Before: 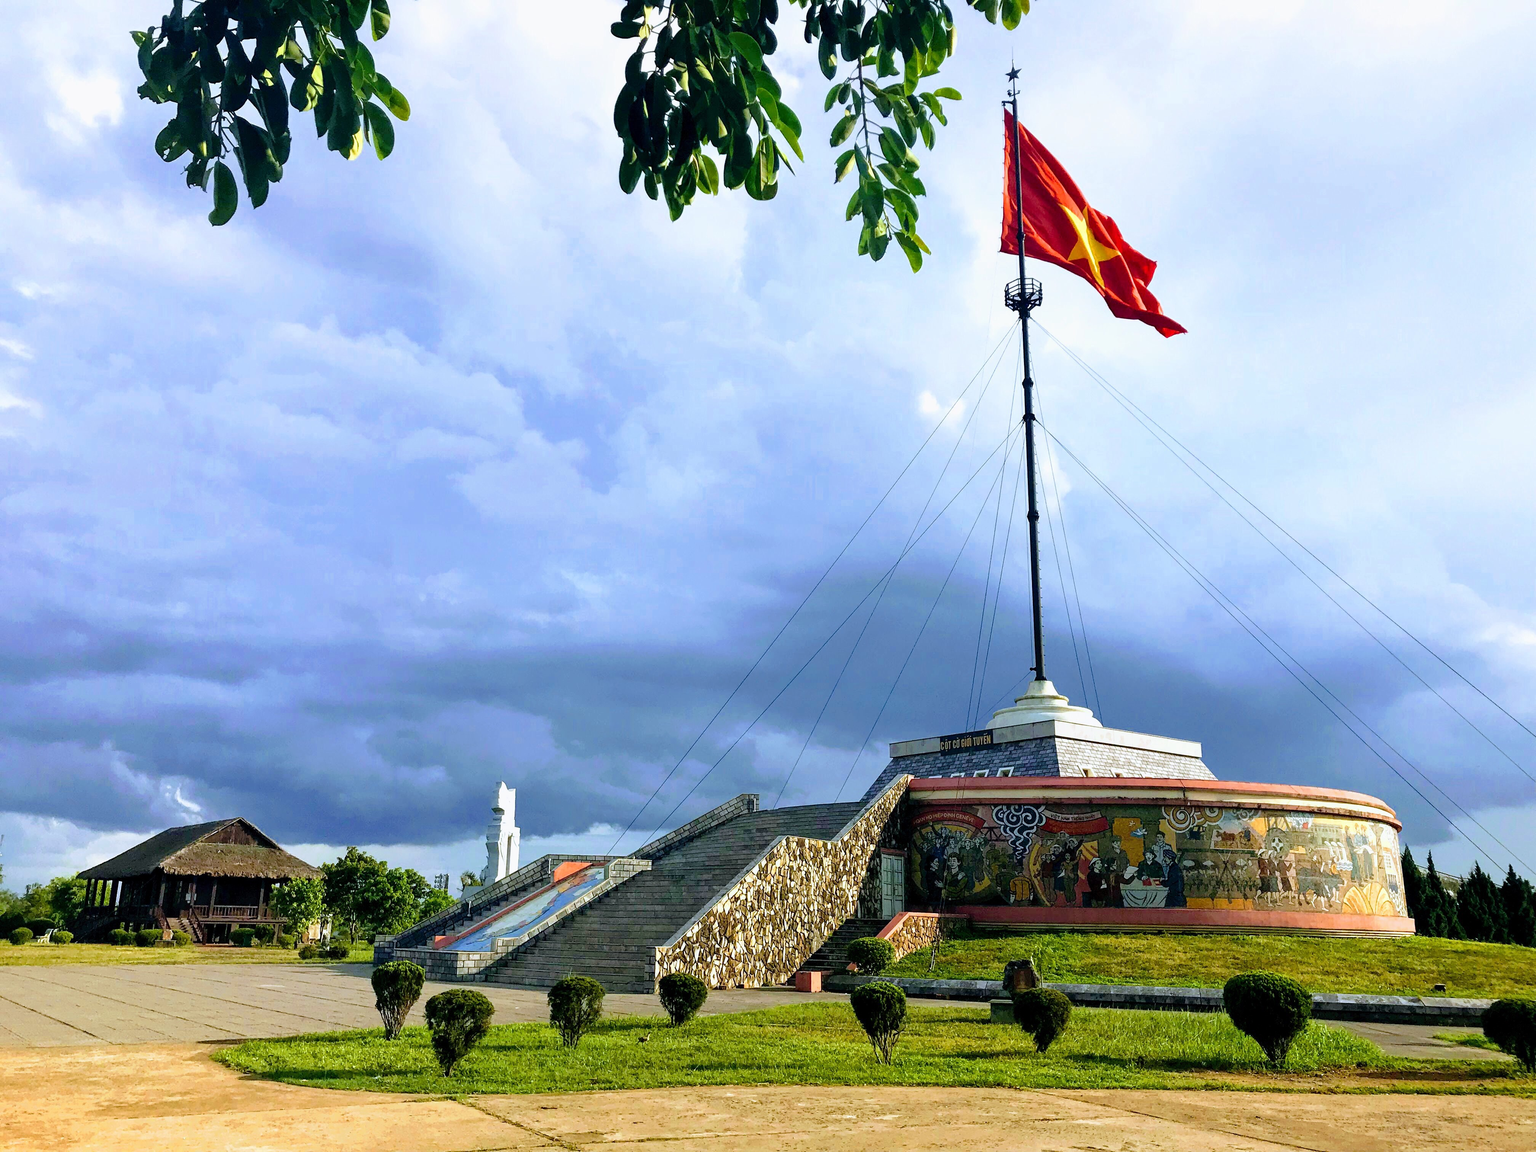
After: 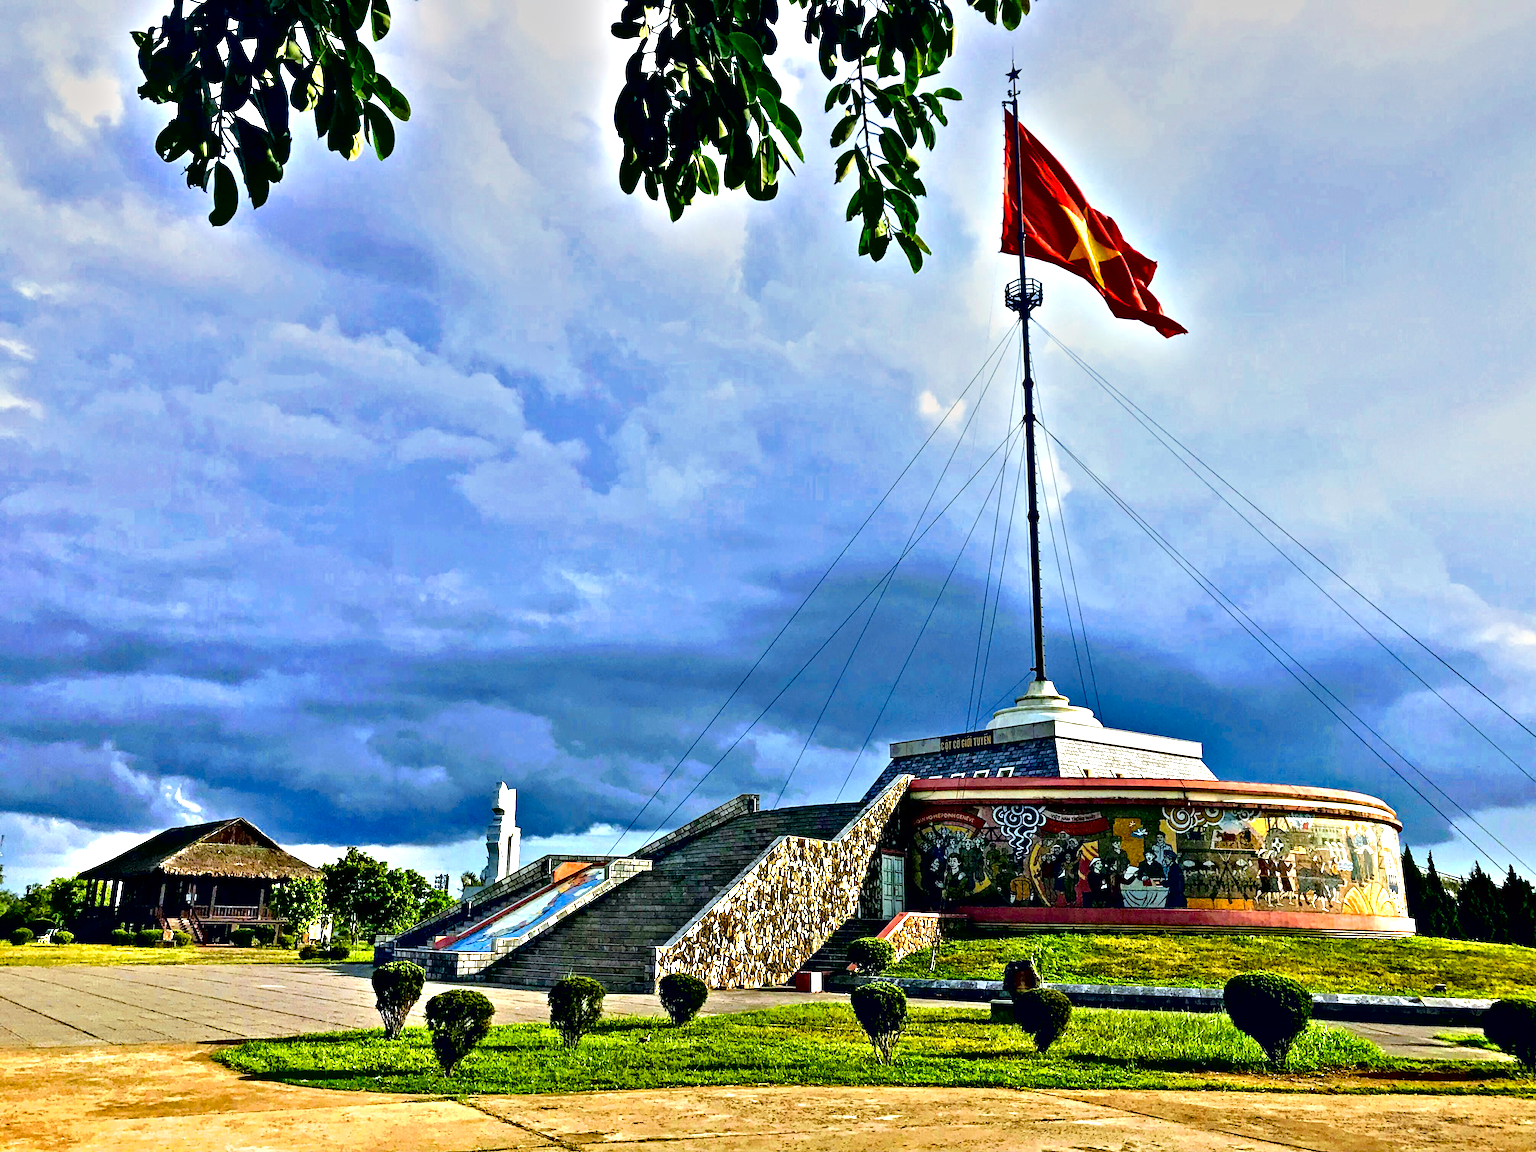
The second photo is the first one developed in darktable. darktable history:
contrast brightness saturation: brightness -0.02, saturation 0.35
contrast equalizer: octaves 7, y [[0.48, 0.654, 0.731, 0.706, 0.772, 0.382], [0.55 ×6], [0 ×6], [0 ×6], [0 ×6]]
graduated density: on, module defaults
